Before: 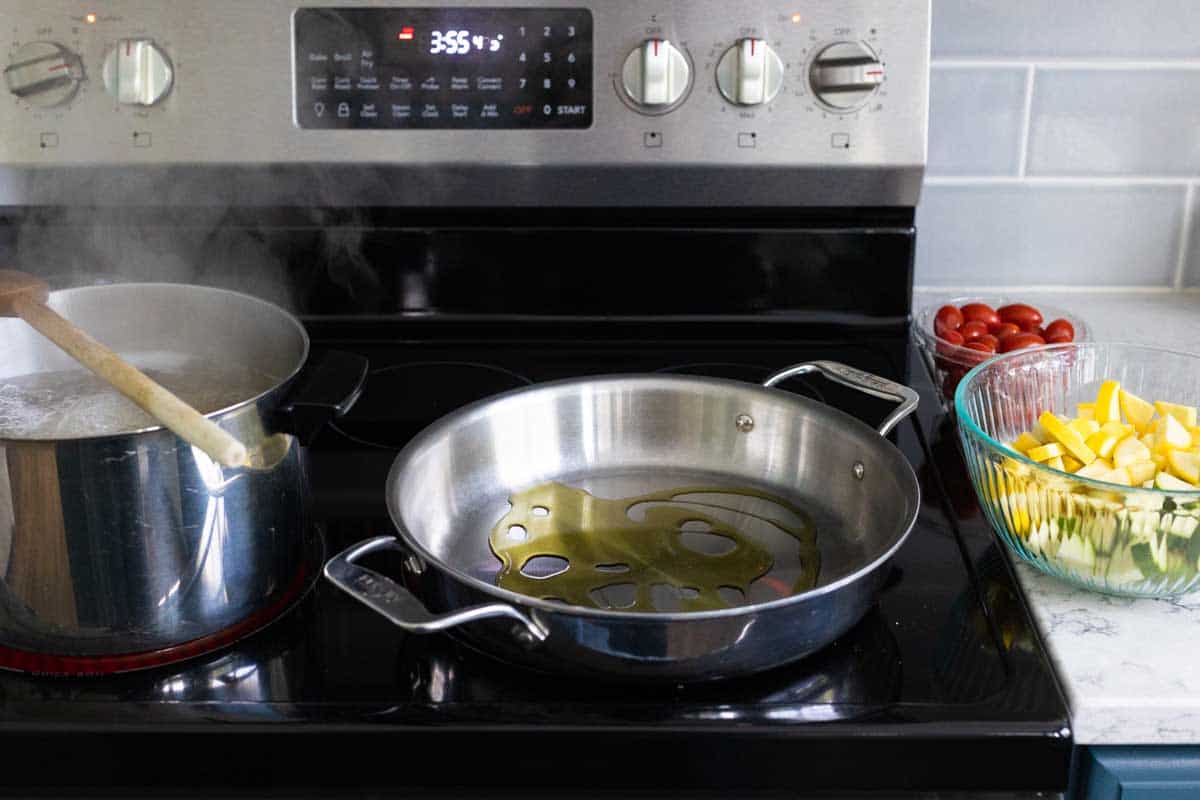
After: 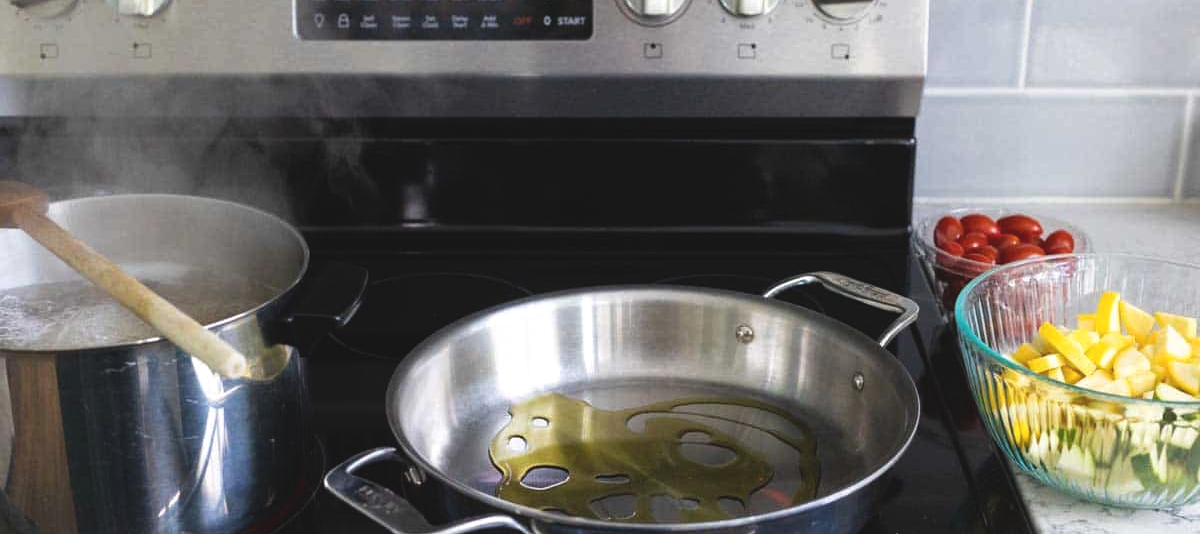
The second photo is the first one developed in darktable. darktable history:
exposure: black level correction -0.008, exposure 0.066 EV, compensate highlight preservation false
levels: mode automatic, gray 50.84%
crop: top 11.155%, bottom 21.986%
